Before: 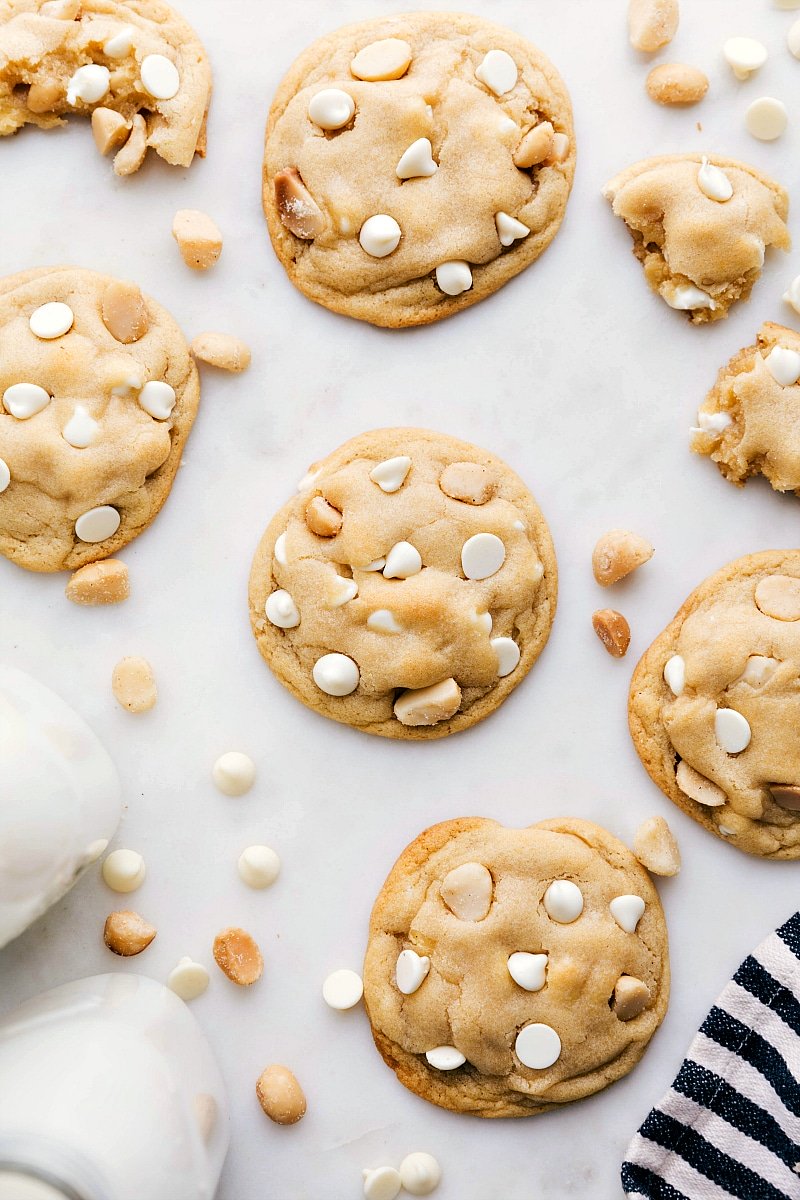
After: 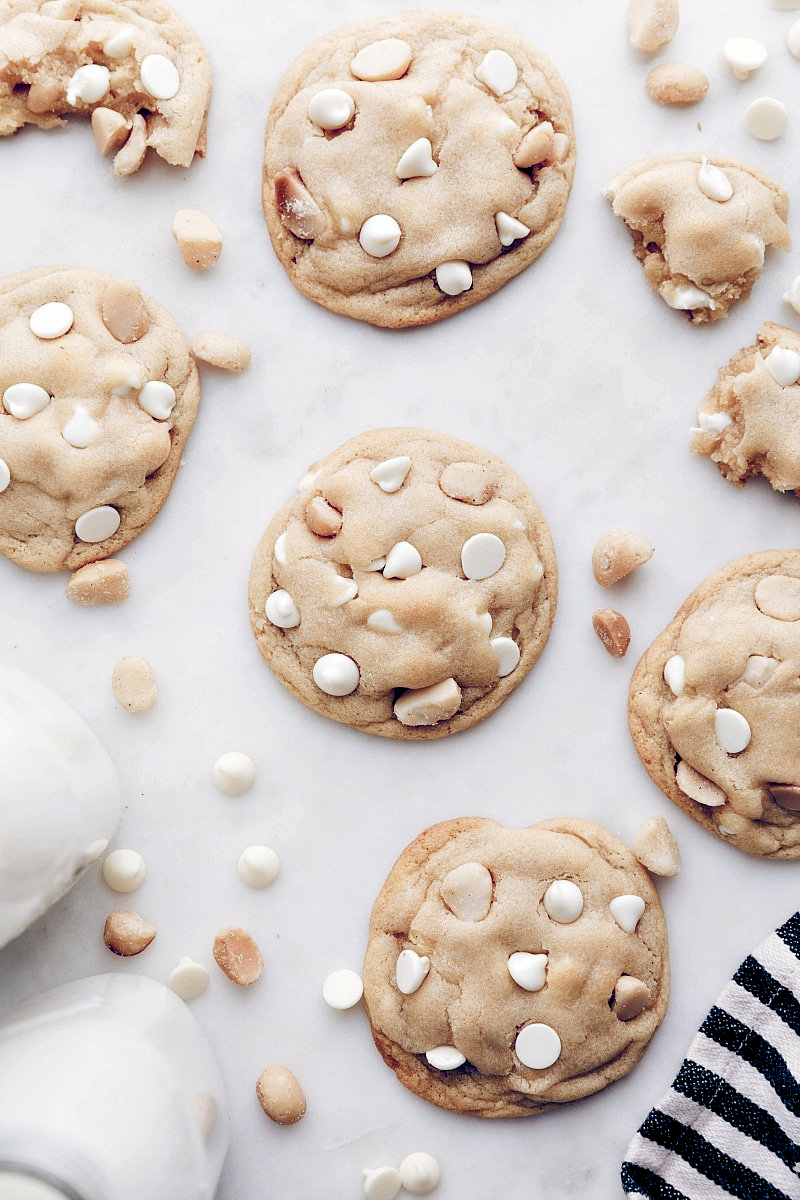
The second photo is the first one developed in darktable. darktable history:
color balance rgb: global offset › luminance -0.281%, global offset › chroma 0.312%, global offset › hue 259.75°, linear chroma grading › shadows -1.981%, linear chroma grading › highlights -14.437%, linear chroma grading › global chroma -9.437%, linear chroma grading › mid-tones -9.781%, perceptual saturation grading › global saturation 20%, perceptual saturation grading › highlights -49.009%, perceptual saturation grading › shadows 24.788%
